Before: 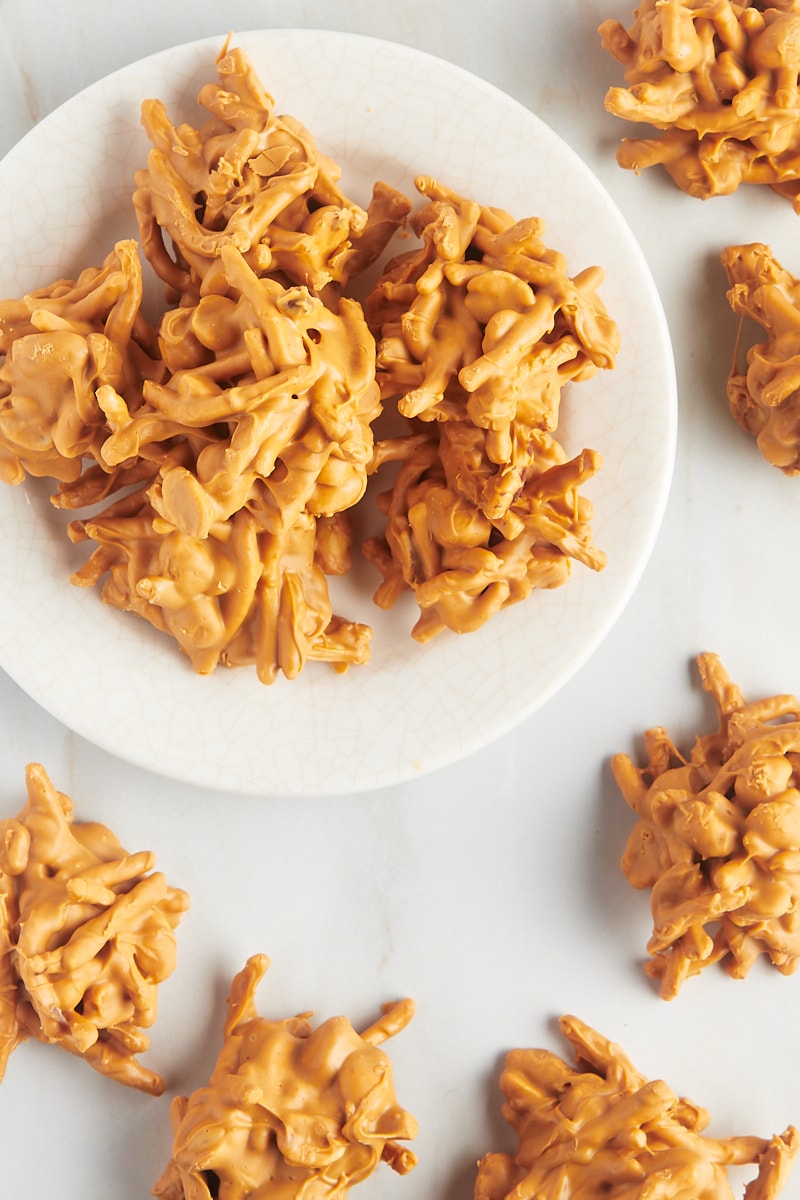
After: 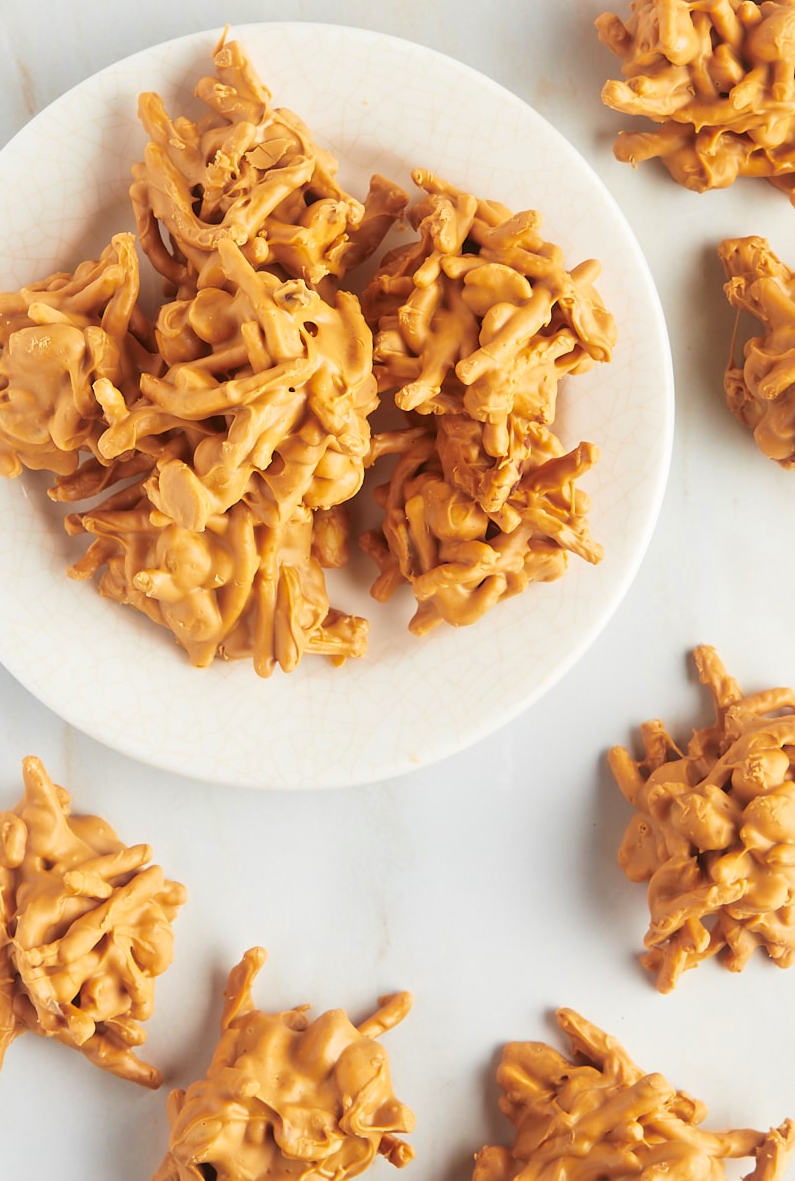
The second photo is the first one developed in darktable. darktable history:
velvia: on, module defaults
crop: left 0.43%, top 0.647%, right 0.184%, bottom 0.891%
